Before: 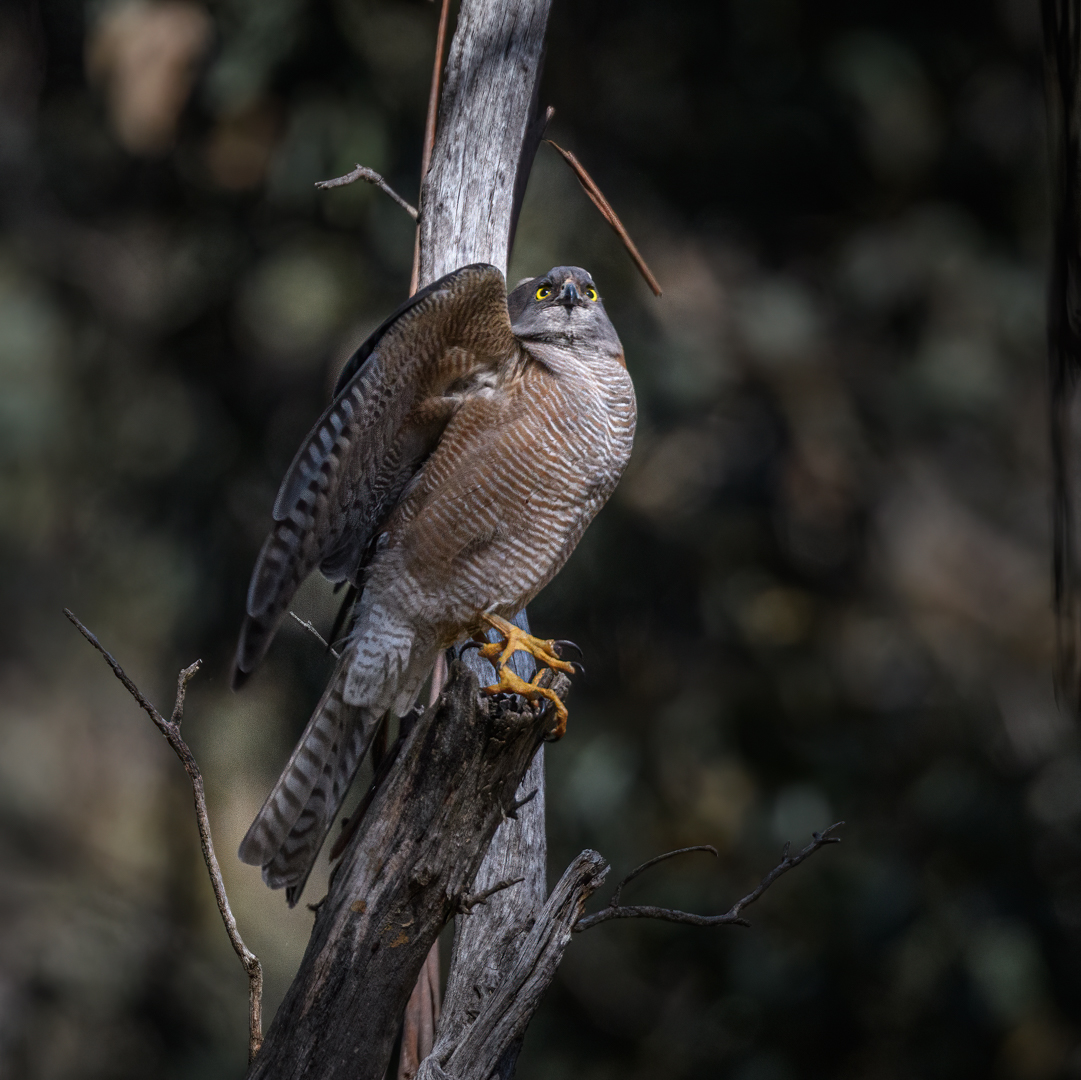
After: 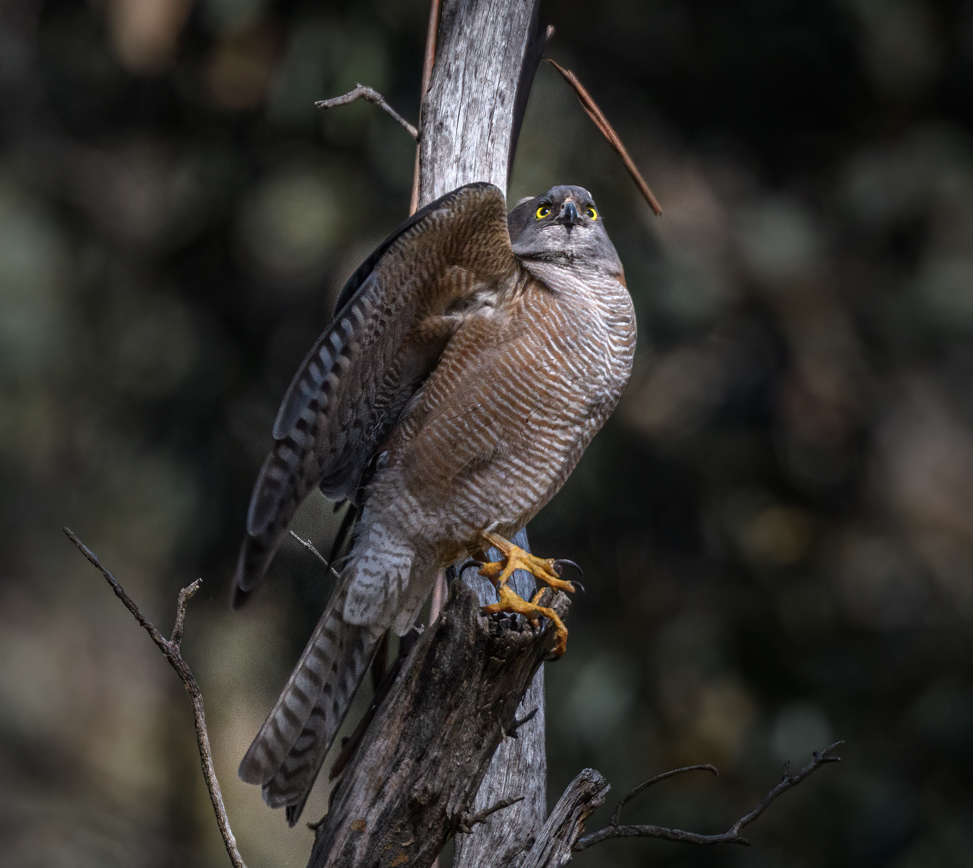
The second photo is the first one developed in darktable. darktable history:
crop: top 7.538%, right 9.911%, bottom 12.064%
shadows and highlights: shadows 1.81, highlights 38.69
